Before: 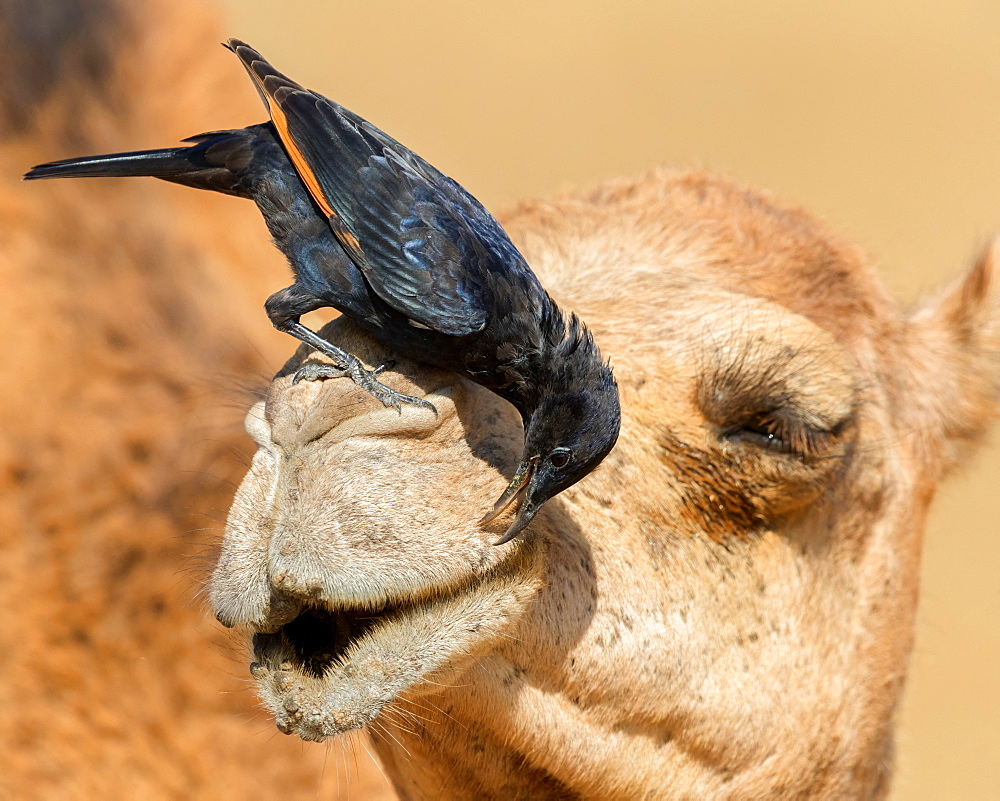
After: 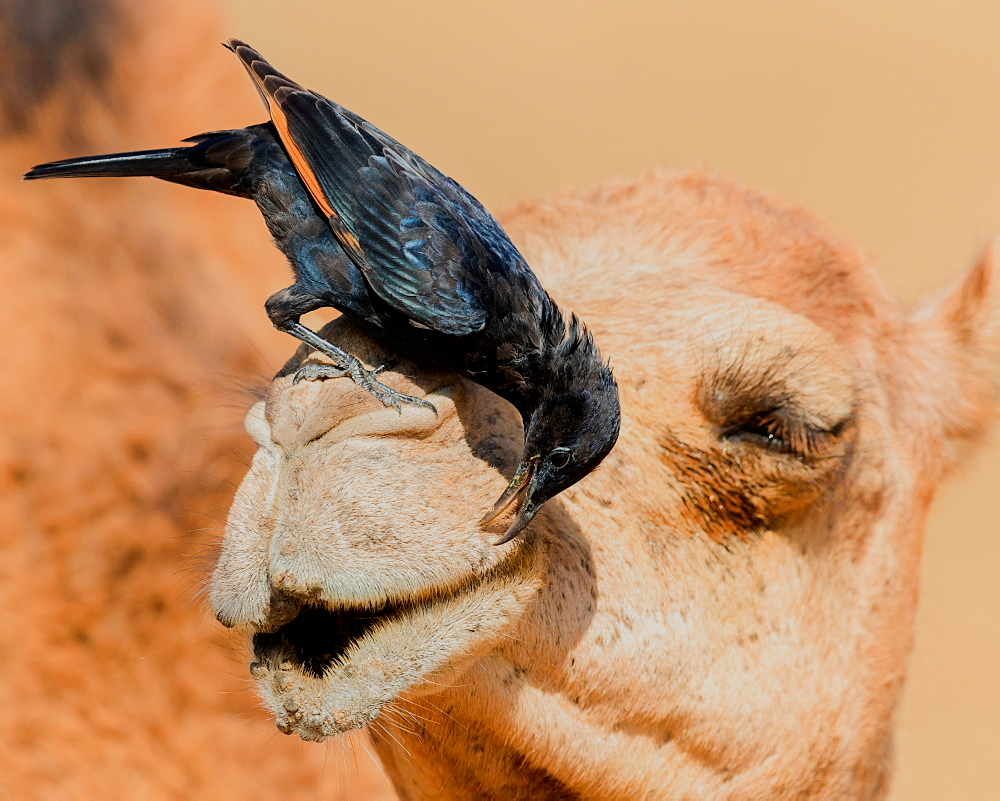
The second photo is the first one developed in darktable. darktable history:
filmic rgb: black relative exposure -7.65 EV, white relative exposure 4.56 EV, hardness 3.61, contrast 1.052, contrast in shadows safe
contrast equalizer: octaves 7, y [[0.5, 0.504, 0.515, 0.527, 0.535, 0.534], [0.5 ×6], [0.491, 0.387, 0.179, 0.068, 0.068, 0.068], [0 ×5, 0.023], [0 ×6]], mix -0.194
shadows and highlights: radius 95.68, shadows -14.41, white point adjustment 0.236, highlights 32.37, compress 48.29%, soften with gaussian
